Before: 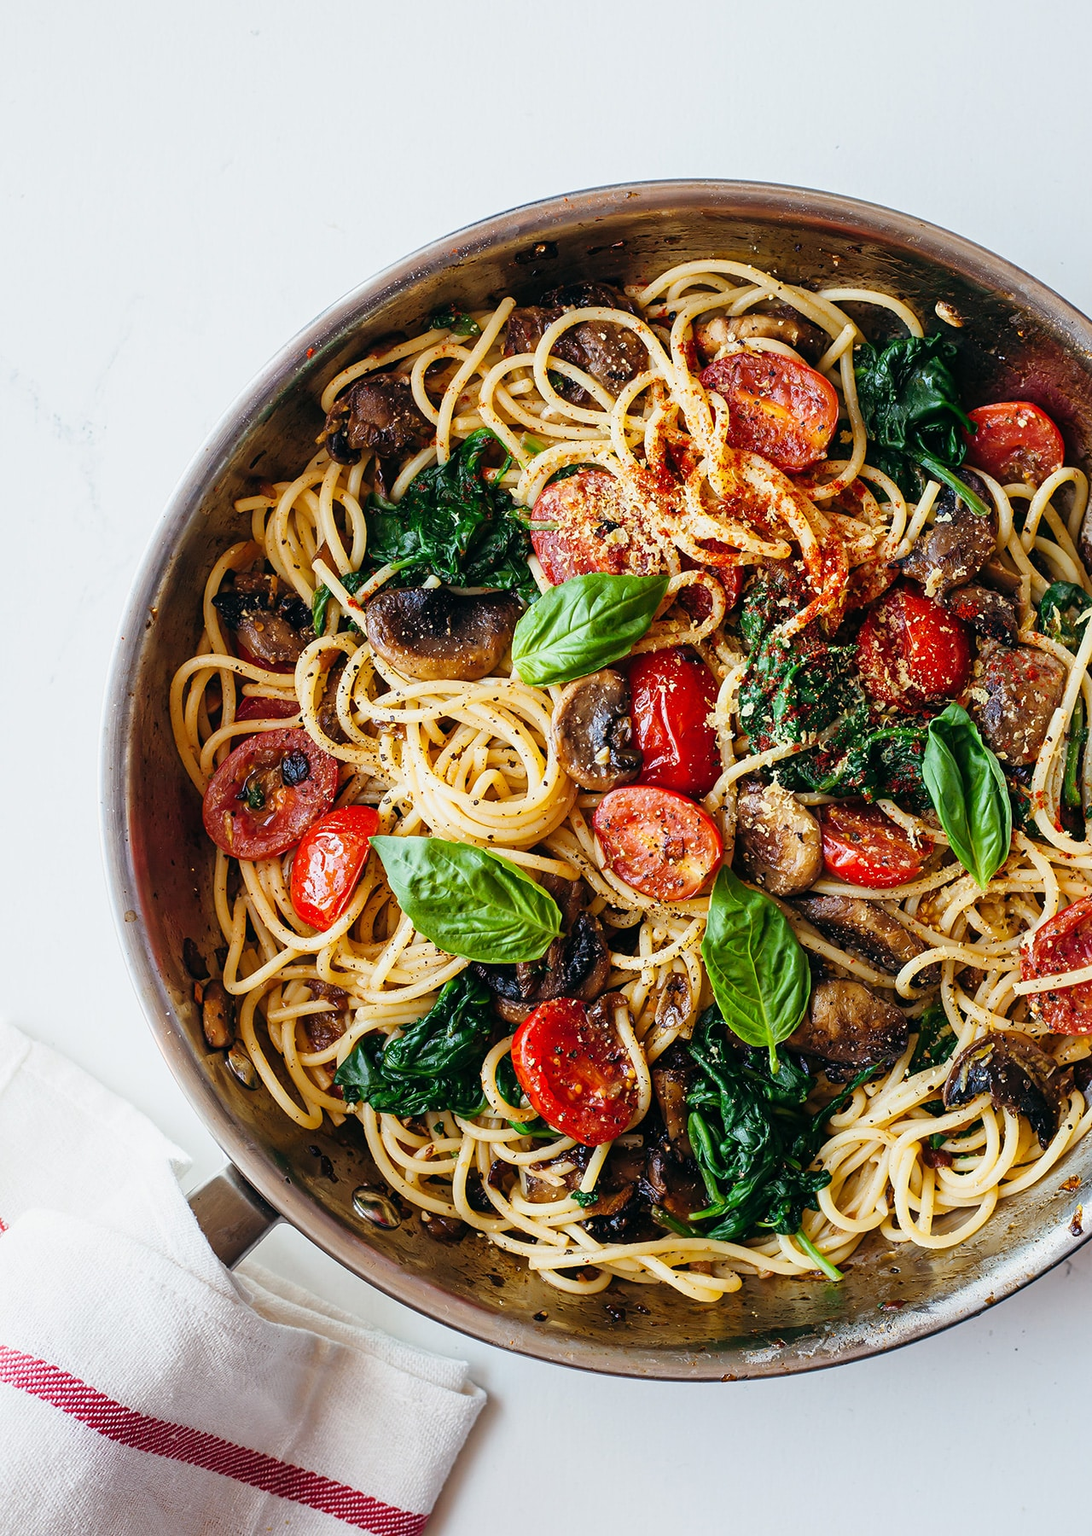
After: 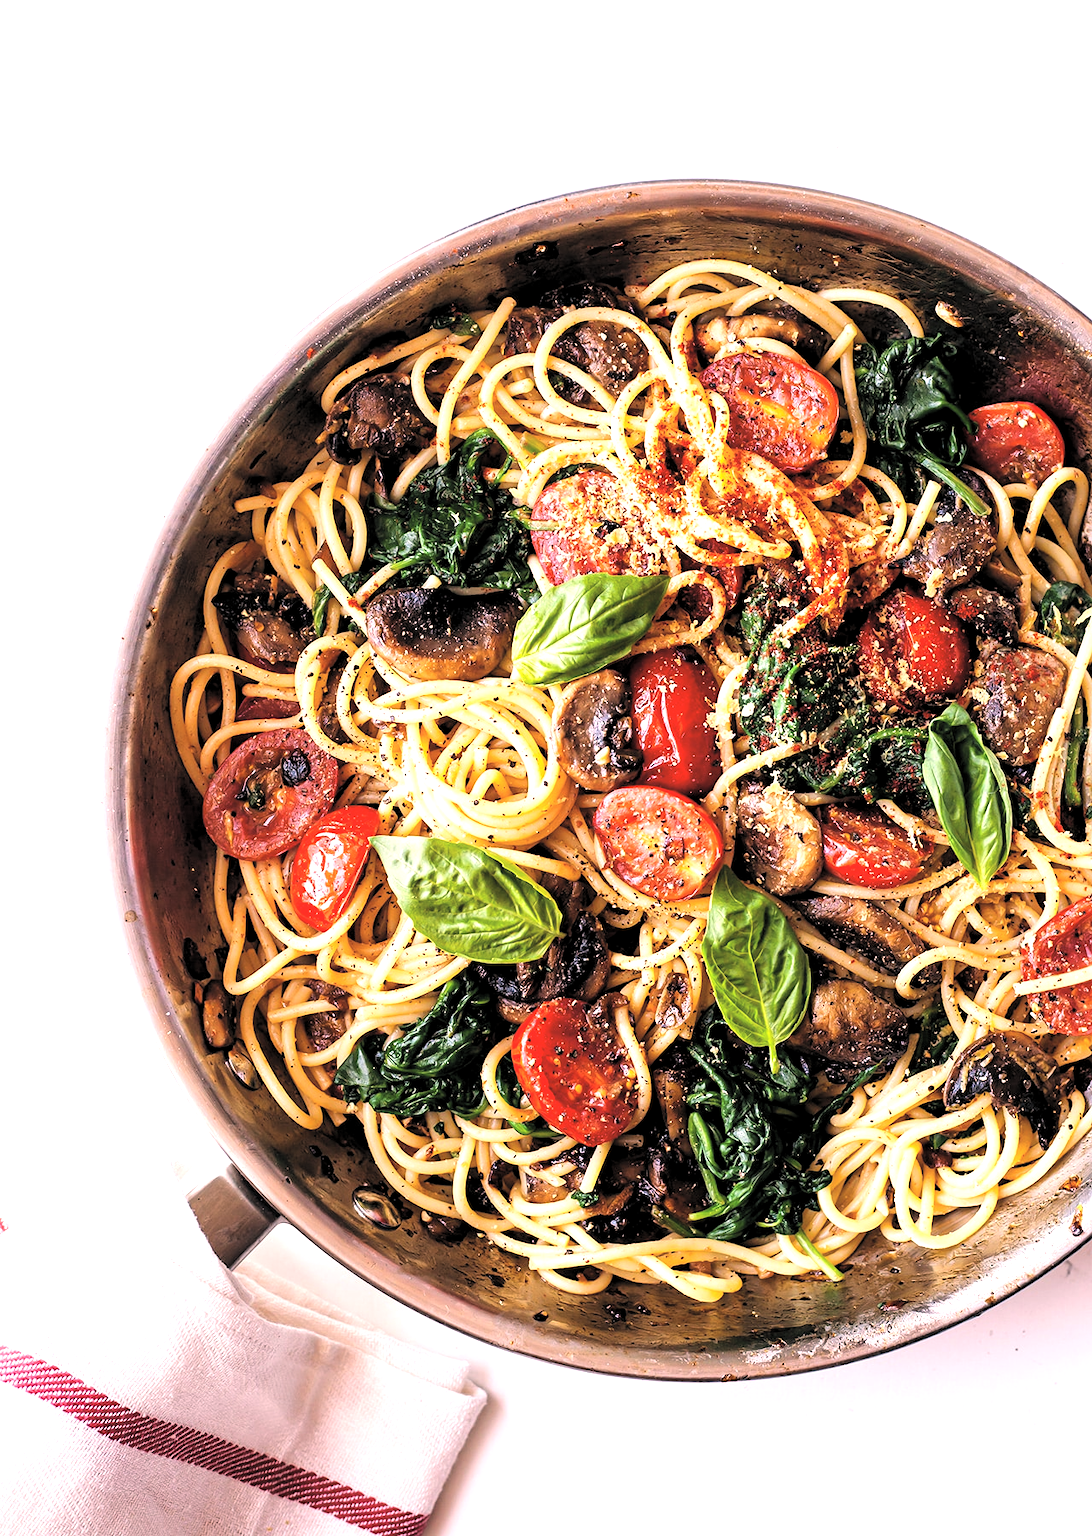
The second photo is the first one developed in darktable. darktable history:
contrast brightness saturation: brightness 0.28
levels: levels [0.129, 0.519, 0.867]
color correction: highlights a* 14.52, highlights b* 4.84
